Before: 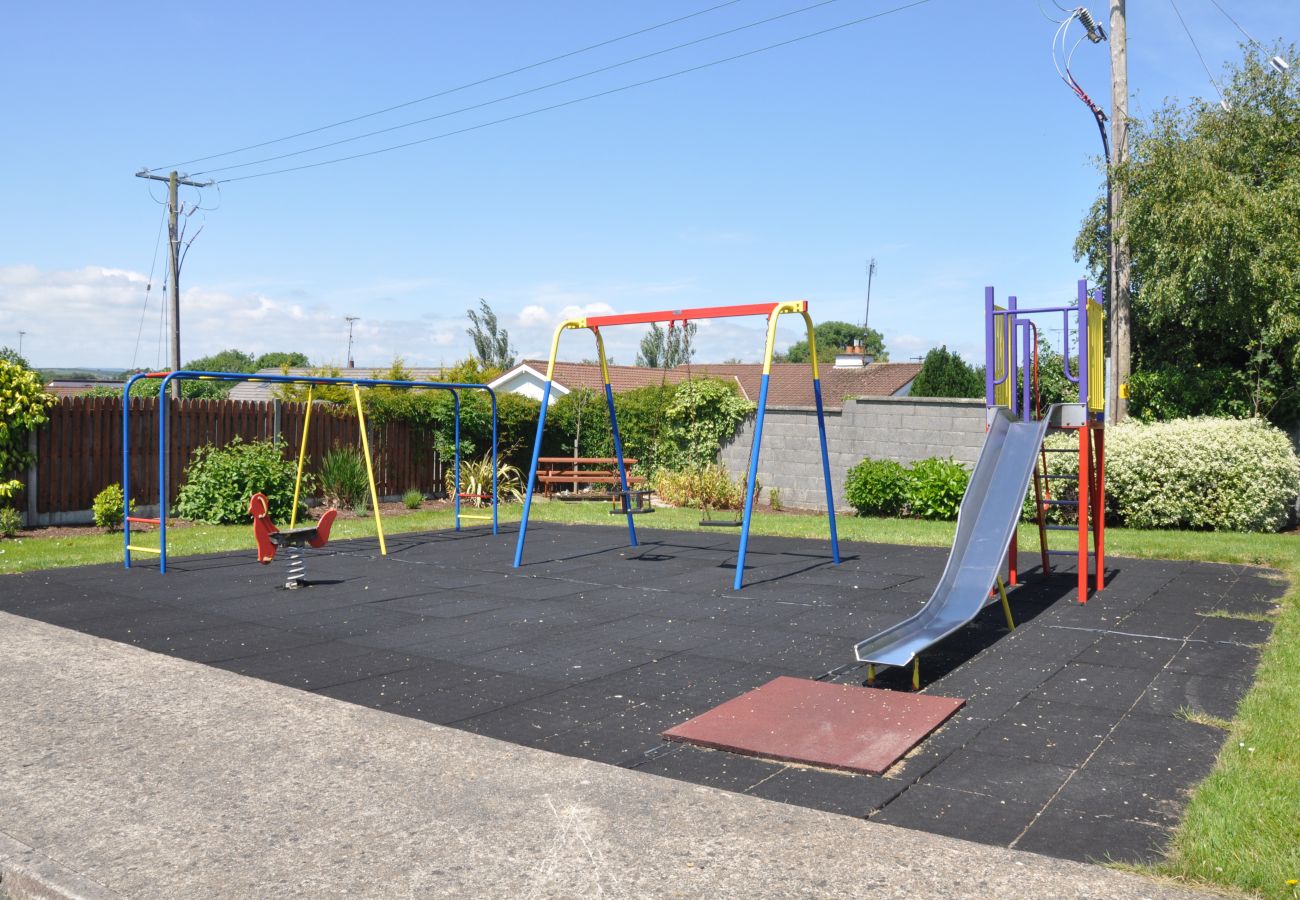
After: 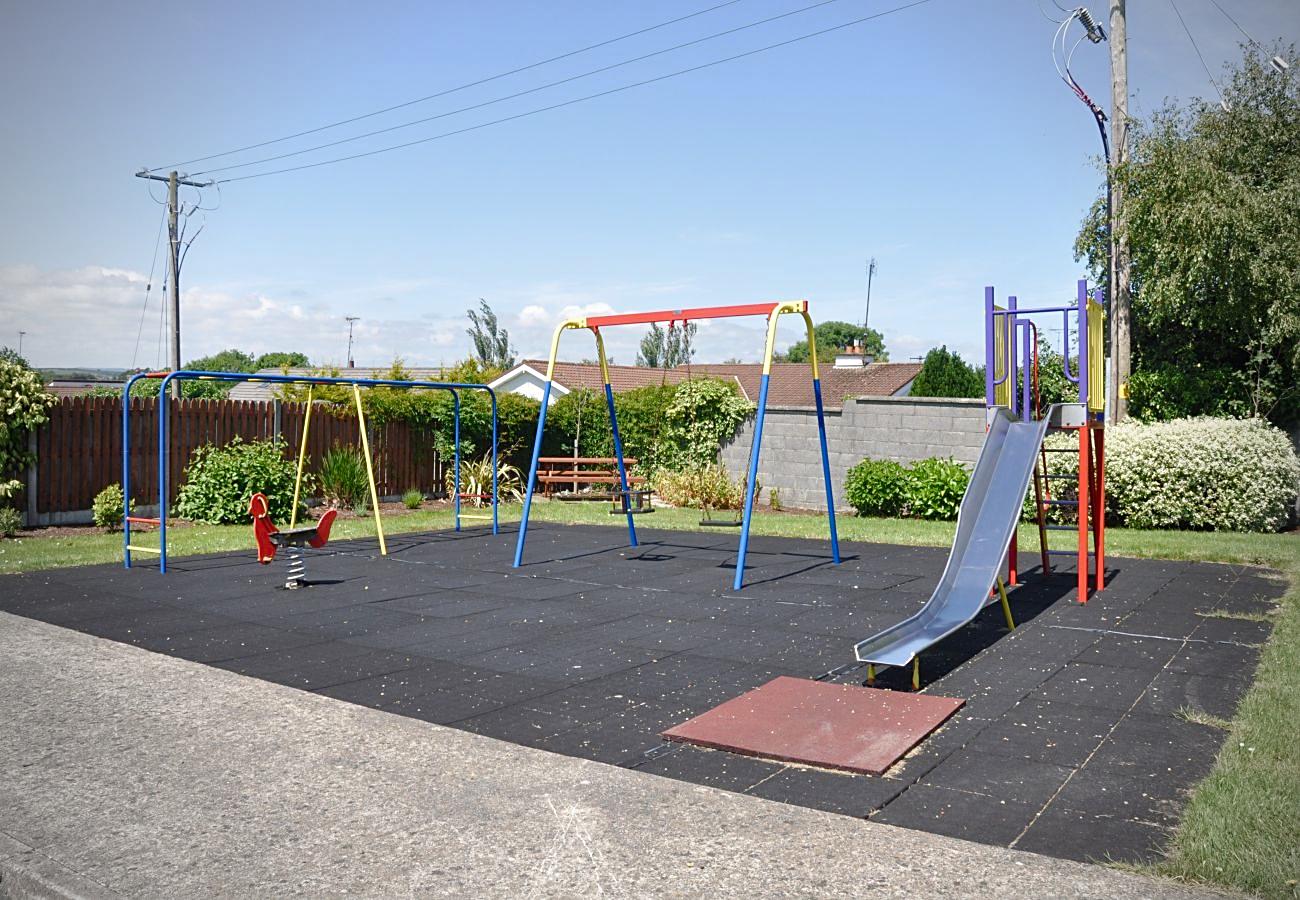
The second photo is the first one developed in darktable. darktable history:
color balance rgb: perceptual saturation grading › global saturation 20%, perceptual saturation grading › highlights -50%, perceptual saturation grading › shadows 30%
sharpen: on, module defaults
vignetting: fall-off start 71.74%
